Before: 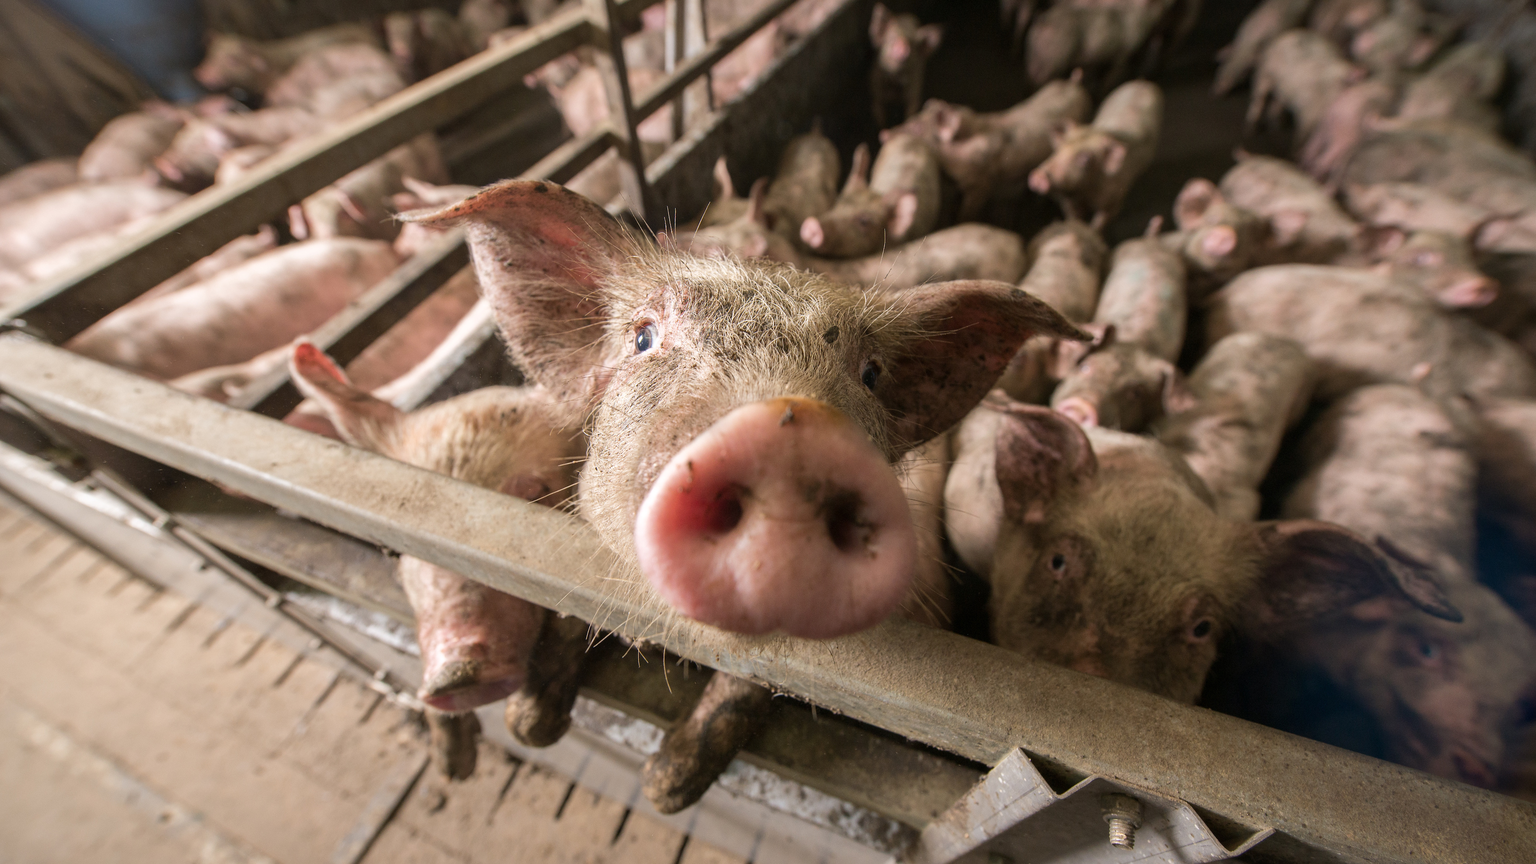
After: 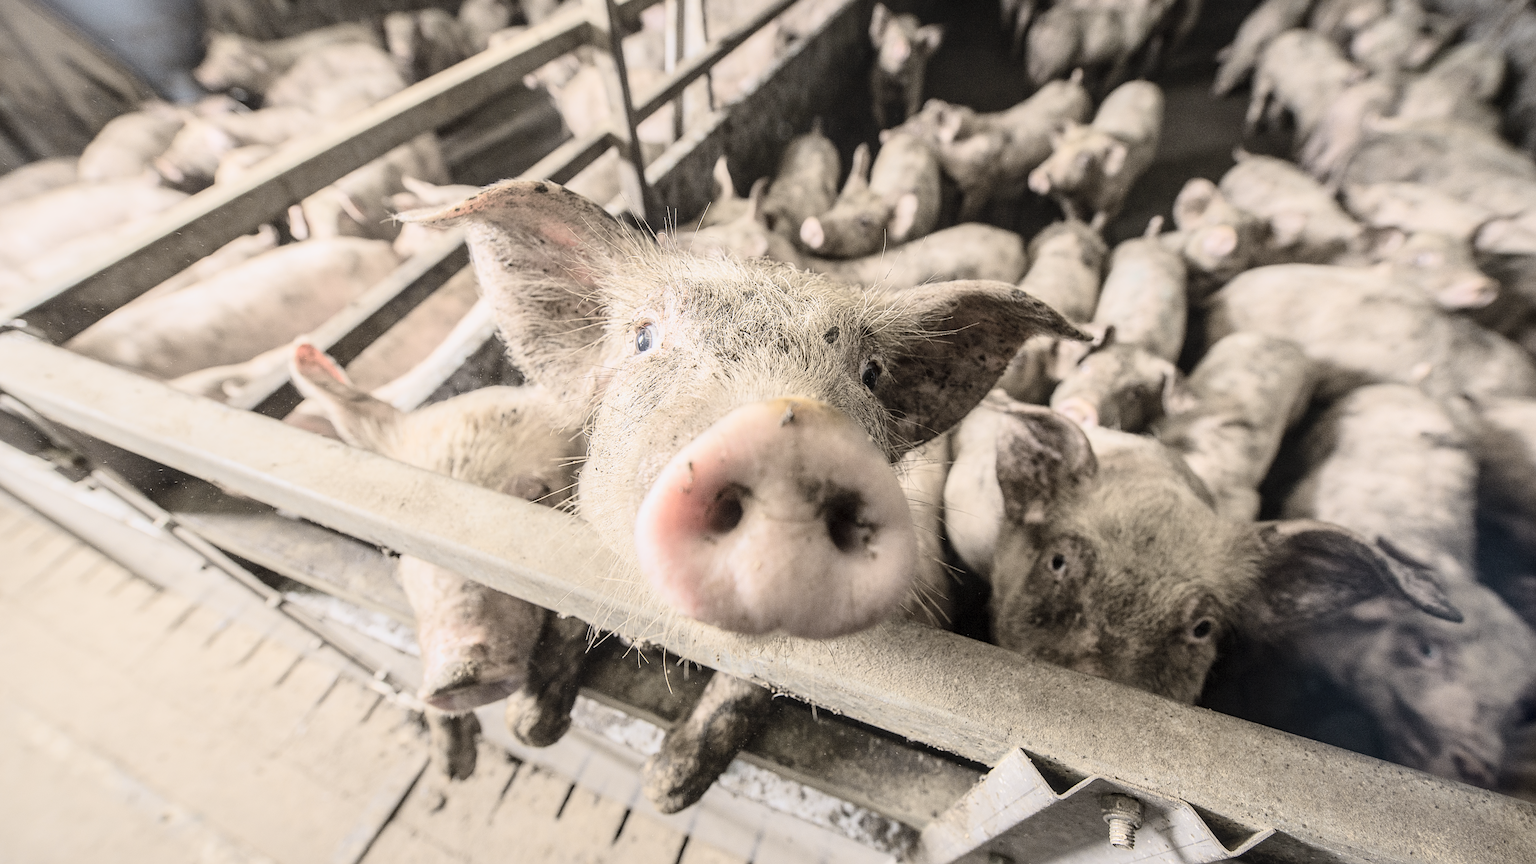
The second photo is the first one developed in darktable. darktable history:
tone curve: curves: ch0 [(0, 0.021) (0.104, 0.093) (0.236, 0.234) (0.456, 0.566) (0.647, 0.78) (0.864, 0.9) (1, 0.932)]; ch1 [(0, 0) (0.353, 0.344) (0.43, 0.401) (0.479, 0.476) (0.502, 0.504) (0.544, 0.534) (0.566, 0.566) (0.612, 0.621) (0.657, 0.679) (1, 1)]; ch2 [(0, 0) (0.34, 0.314) (0.434, 0.43) (0.5, 0.498) (0.528, 0.536) (0.56, 0.576) (0.595, 0.638) (0.644, 0.729) (1, 1)], color space Lab, independent channels, preserve colors none
contrast brightness saturation: brightness 0.189, saturation -0.516
local contrast: detail 130%
sharpen: on, module defaults
exposure: exposure 0.202 EV, compensate highlight preservation false
